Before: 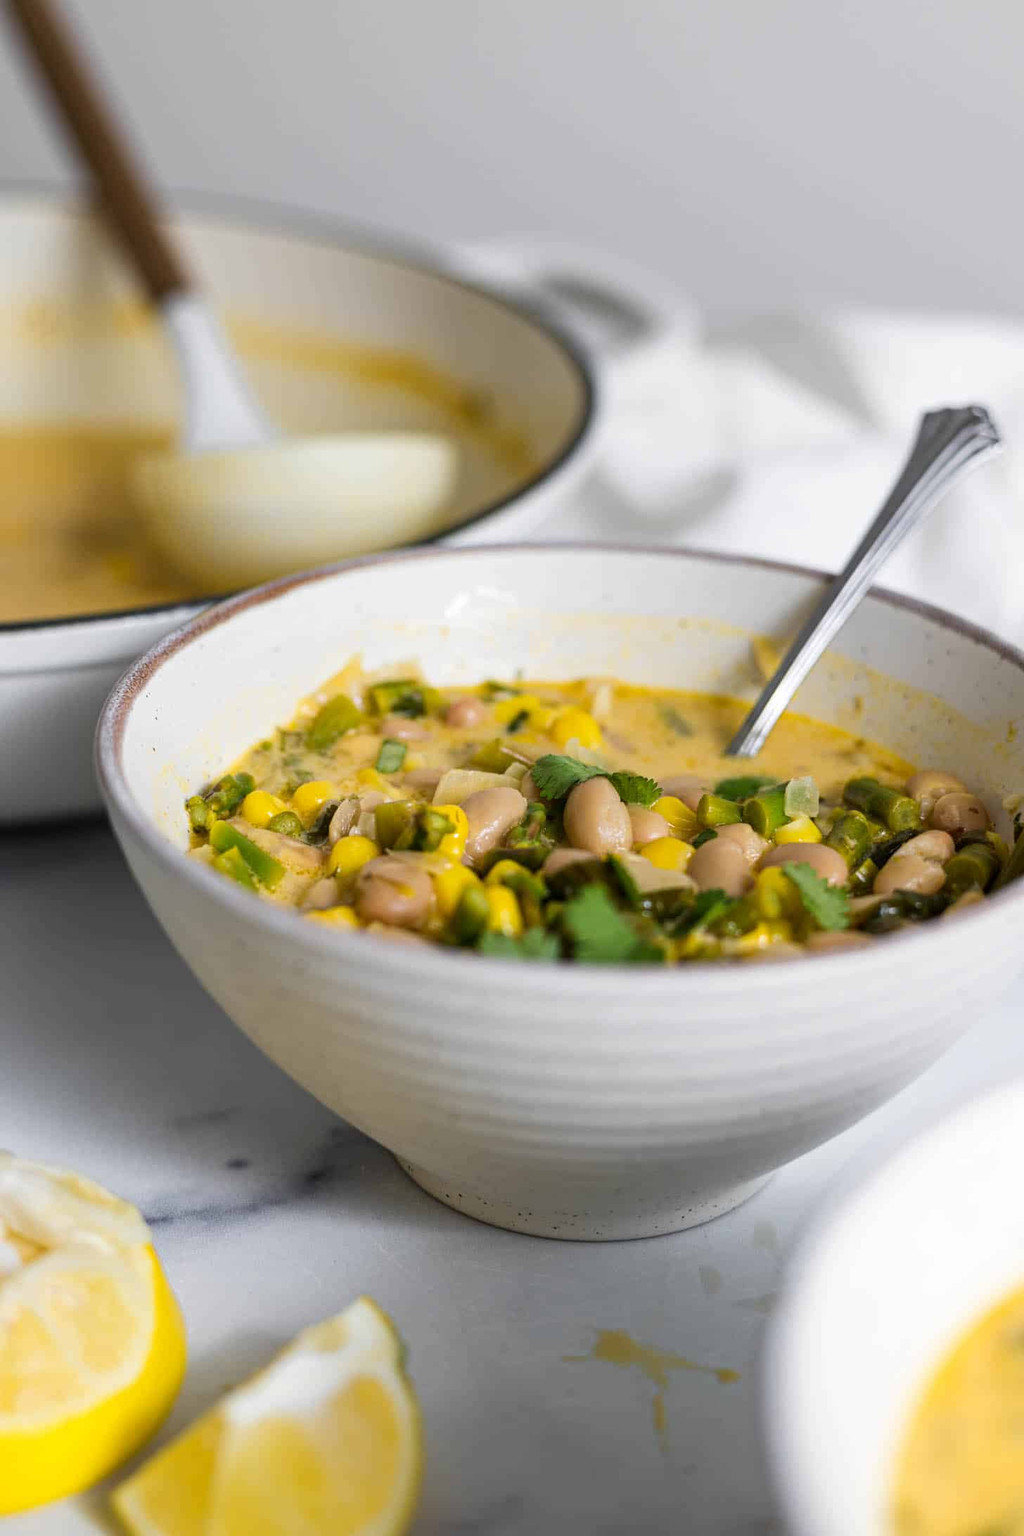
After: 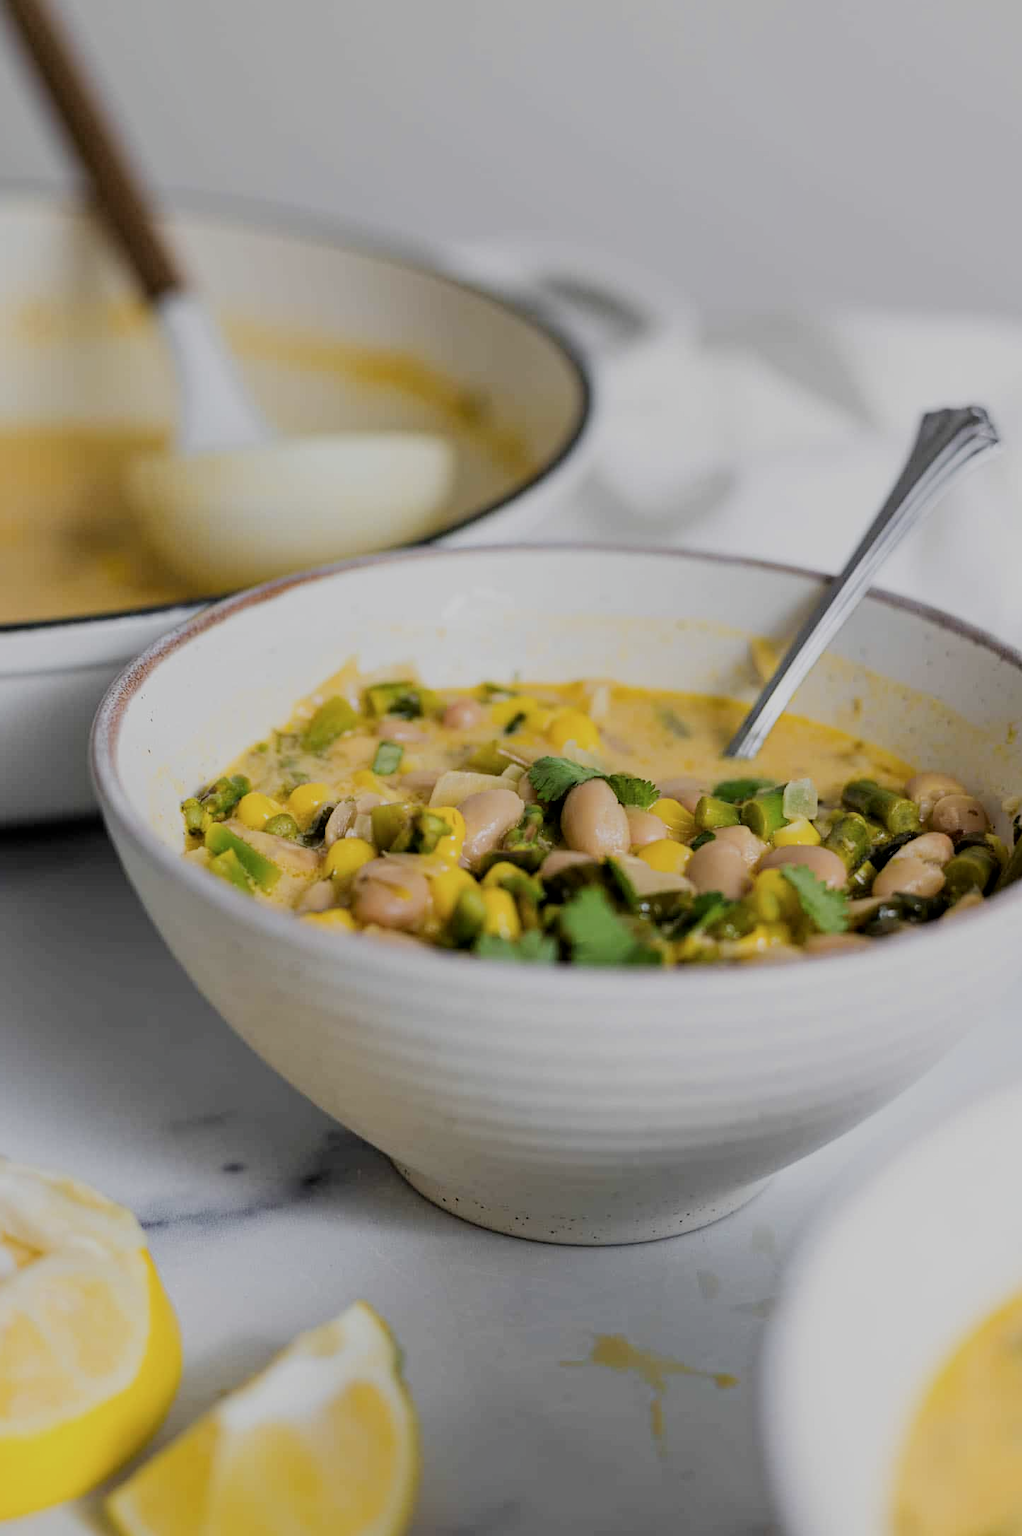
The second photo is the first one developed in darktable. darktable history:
crop and rotate: left 0.614%, top 0.179%, bottom 0.309%
contrast equalizer: octaves 7, y [[0.6 ×6], [0.55 ×6], [0 ×6], [0 ×6], [0 ×6]], mix 0.2
filmic rgb: black relative exposure -7.65 EV, white relative exposure 4.56 EV, hardness 3.61
color balance: contrast -15%
